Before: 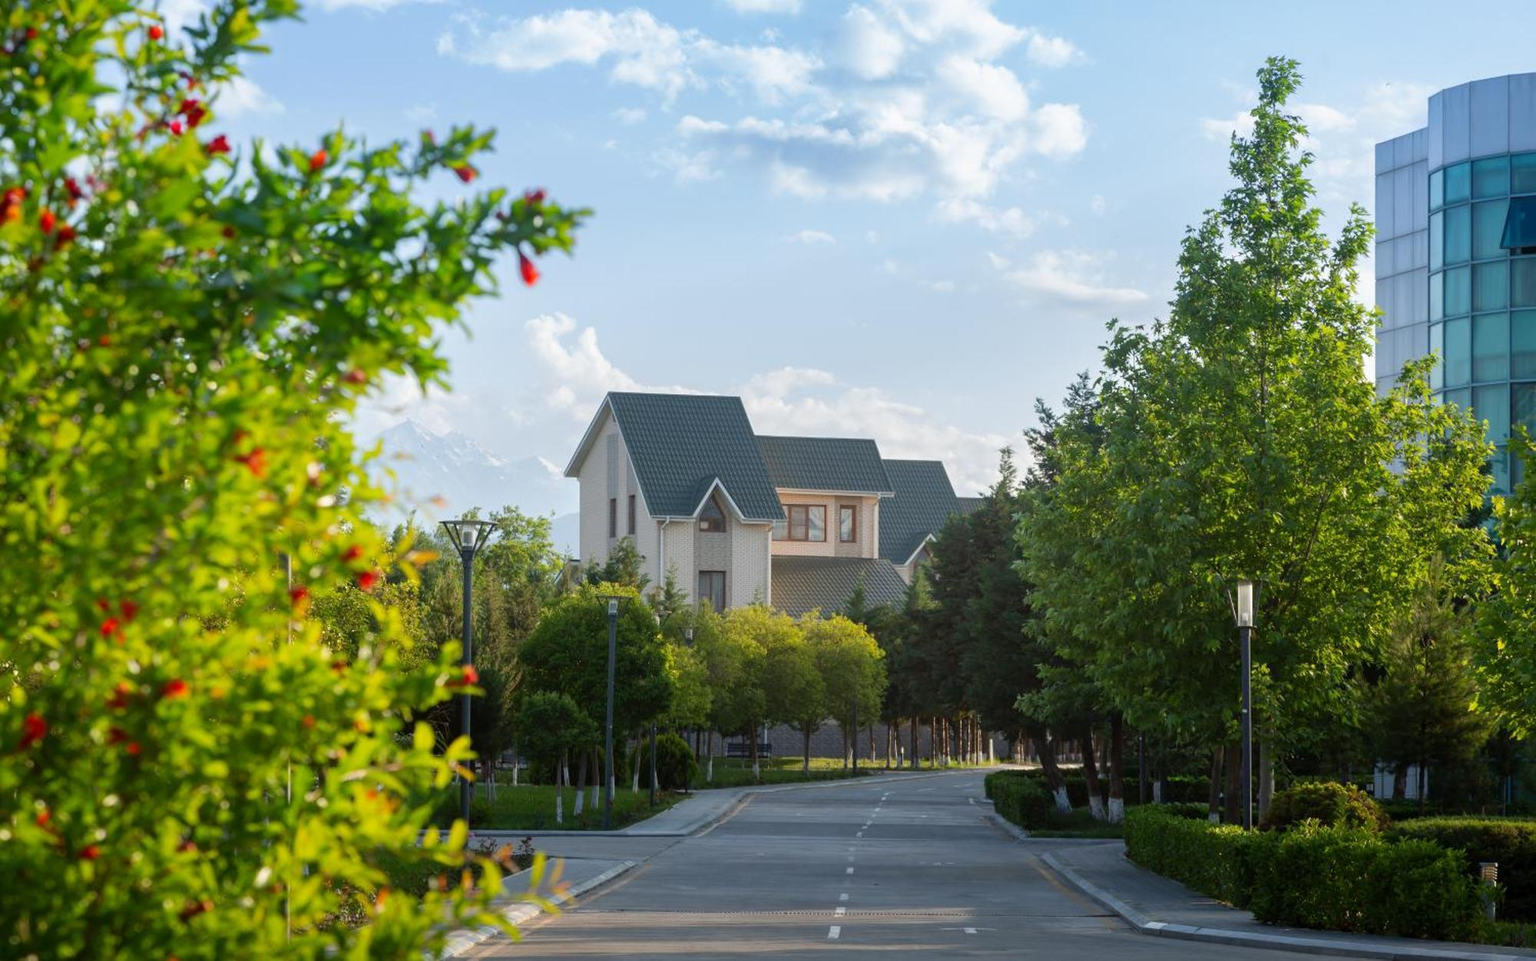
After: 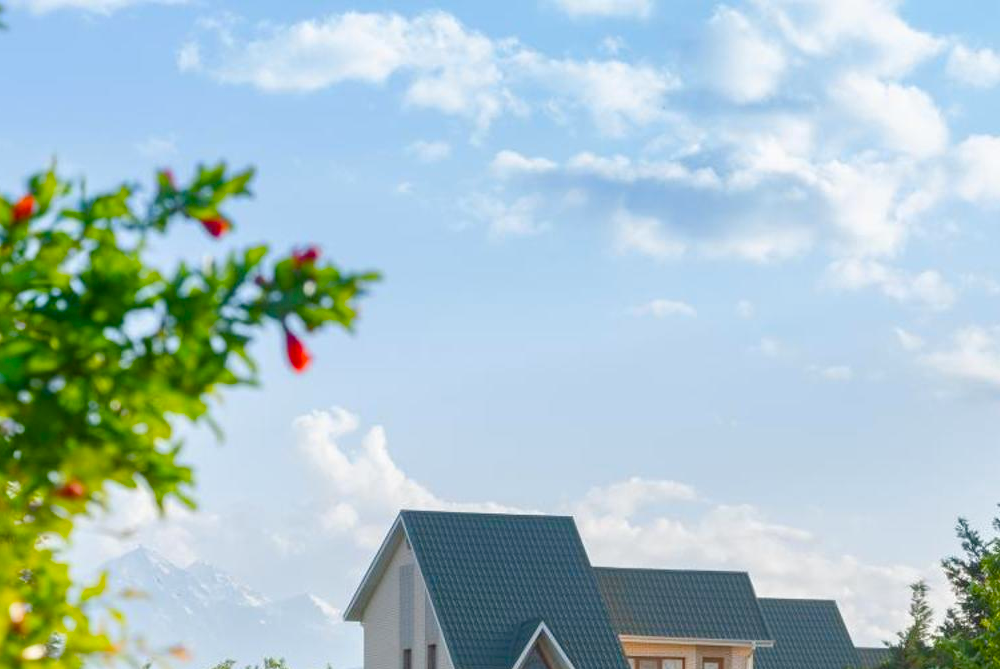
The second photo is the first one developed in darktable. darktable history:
color balance rgb: perceptual saturation grading › global saturation 35%, perceptual saturation grading › highlights -25%, perceptual saturation grading › shadows 50%
crop: left 19.556%, right 30.401%, bottom 46.458%
